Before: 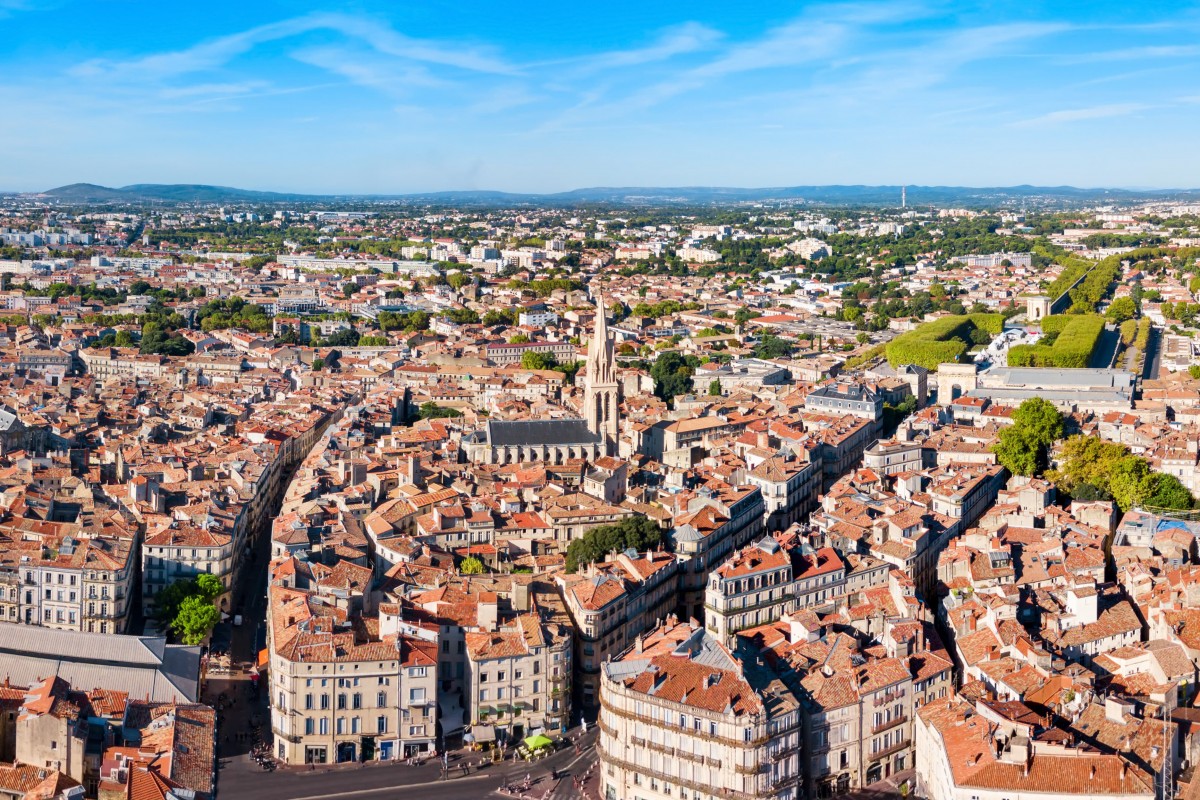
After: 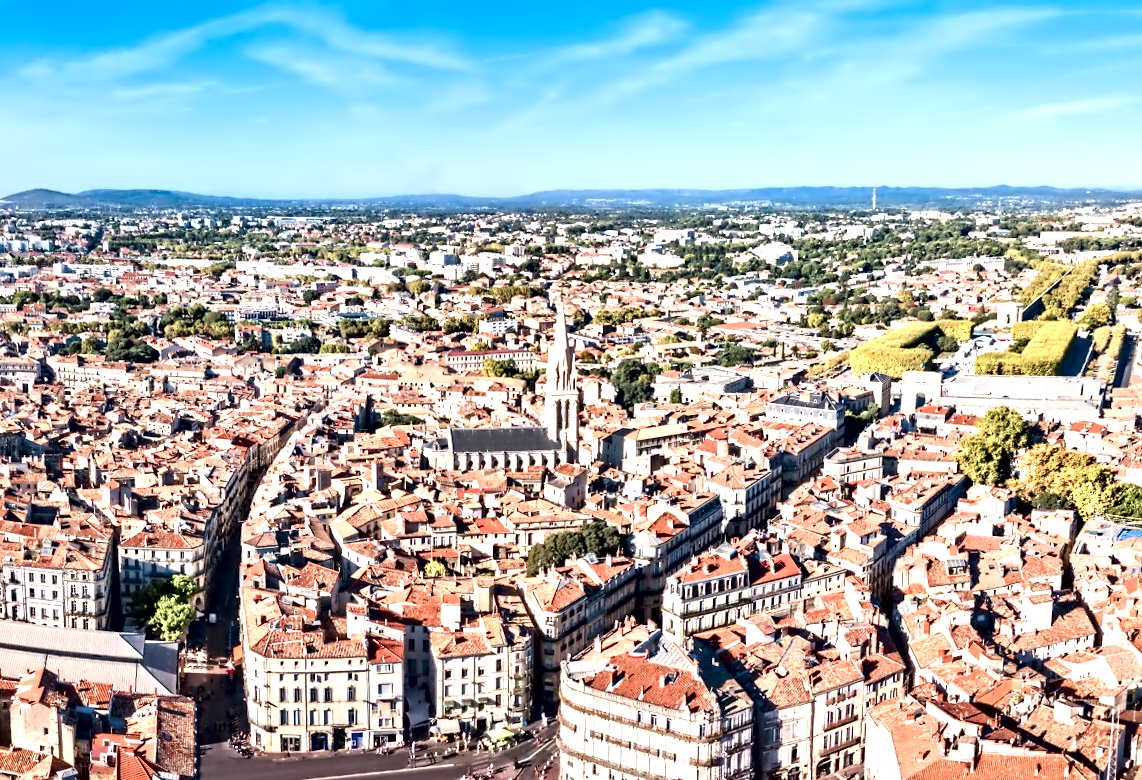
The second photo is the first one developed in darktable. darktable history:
contrast equalizer: octaves 7, y [[0.5, 0.542, 0.583, 0.625, 0.667, 0.708], [0.5 ×6], [0.5 ×6], [0, 0.033, 0.067, 0.1, 0.133, 0.167], [0, 0.05, 0.1, 0.15, 0.2, 0.25]]
contrast brightness saturation: contrast 0.1, brightness 0.02, saturation 0.02
exposure: exposure 0.785 EV, compensate highlight preservation false
rotate and perspective: rotation 0.074°, lens shift (vertical) 0.096, lens shift (horizontal) -0.041, crop left 0.043, crop right 0.952, crop top 0.024, crop bottom 0.979
color zones: curves: ch0 [(0, 0.473) (0.001, 0.473) (0.226, 0.548) (0.4, 0.589) (0.525, 0.54) (0.728, 0.403) (0.999, 0.473) (1, 0.473)]; ch1 [(0, 0.619) (0.001, 0.619) (0.234, 0.388) (0.4, 0.372) (0.528, 0.422) (0.732, 0.53) (0.999, 0.619) (1, 0.619)]; ch2 [(0, 0.547) (0.001, 0.547) (0.226, 0.45) (0.4, 0.525) (0.525, 0.585) (0.8, 0.511) (0.999, 0.547) (1, 0.547)]
